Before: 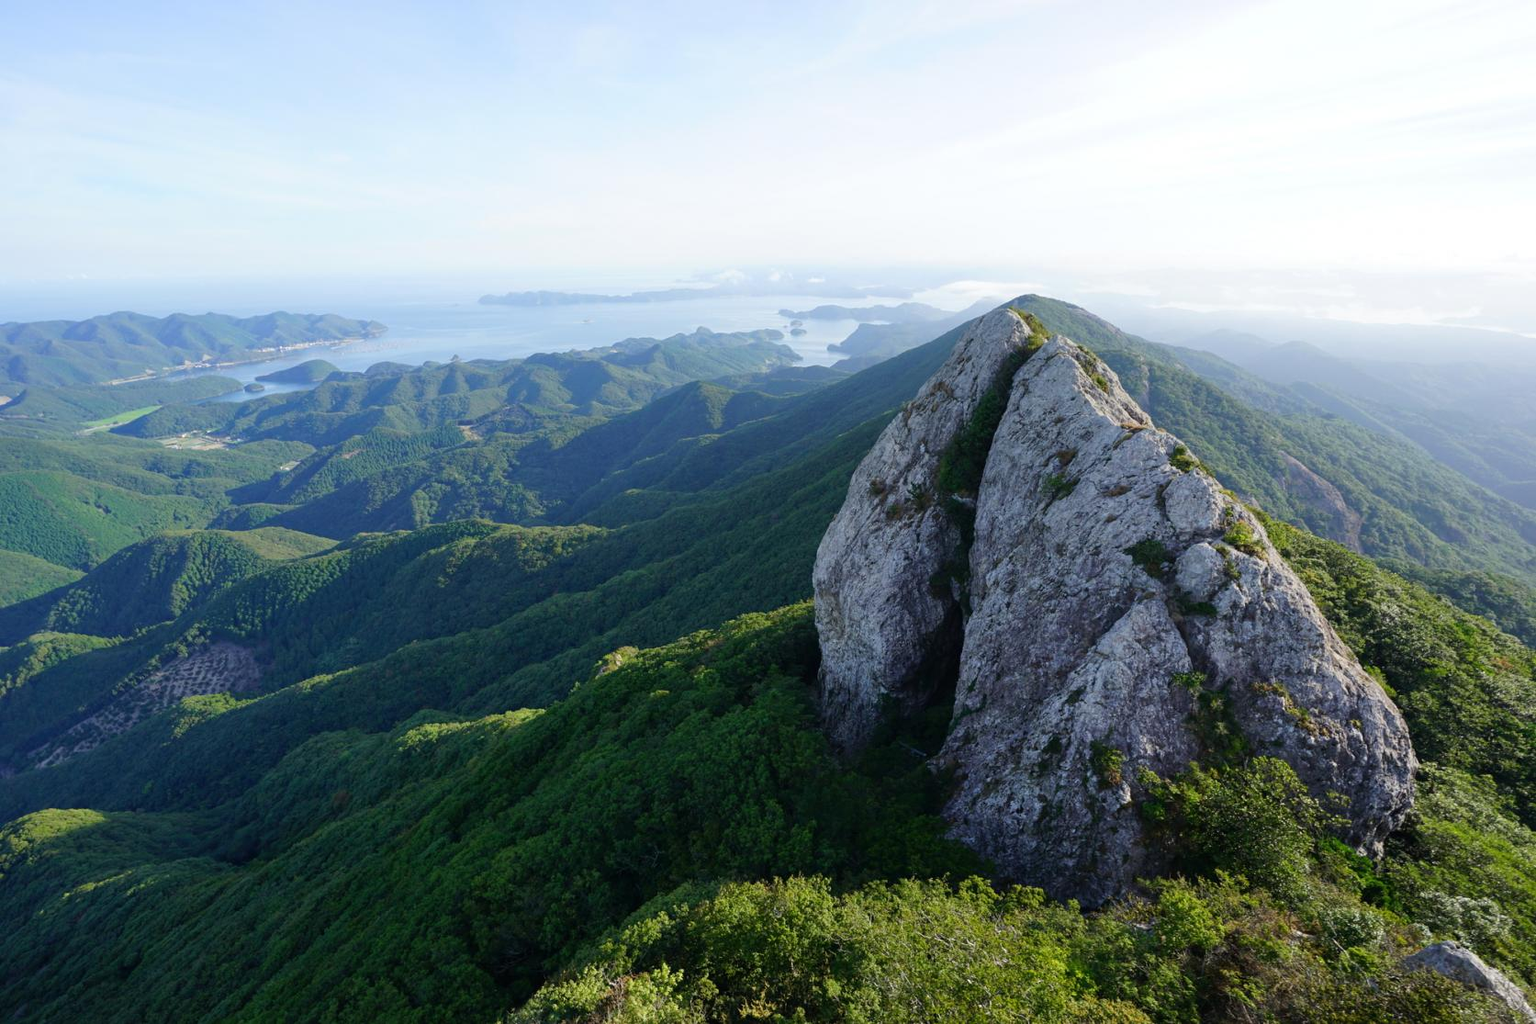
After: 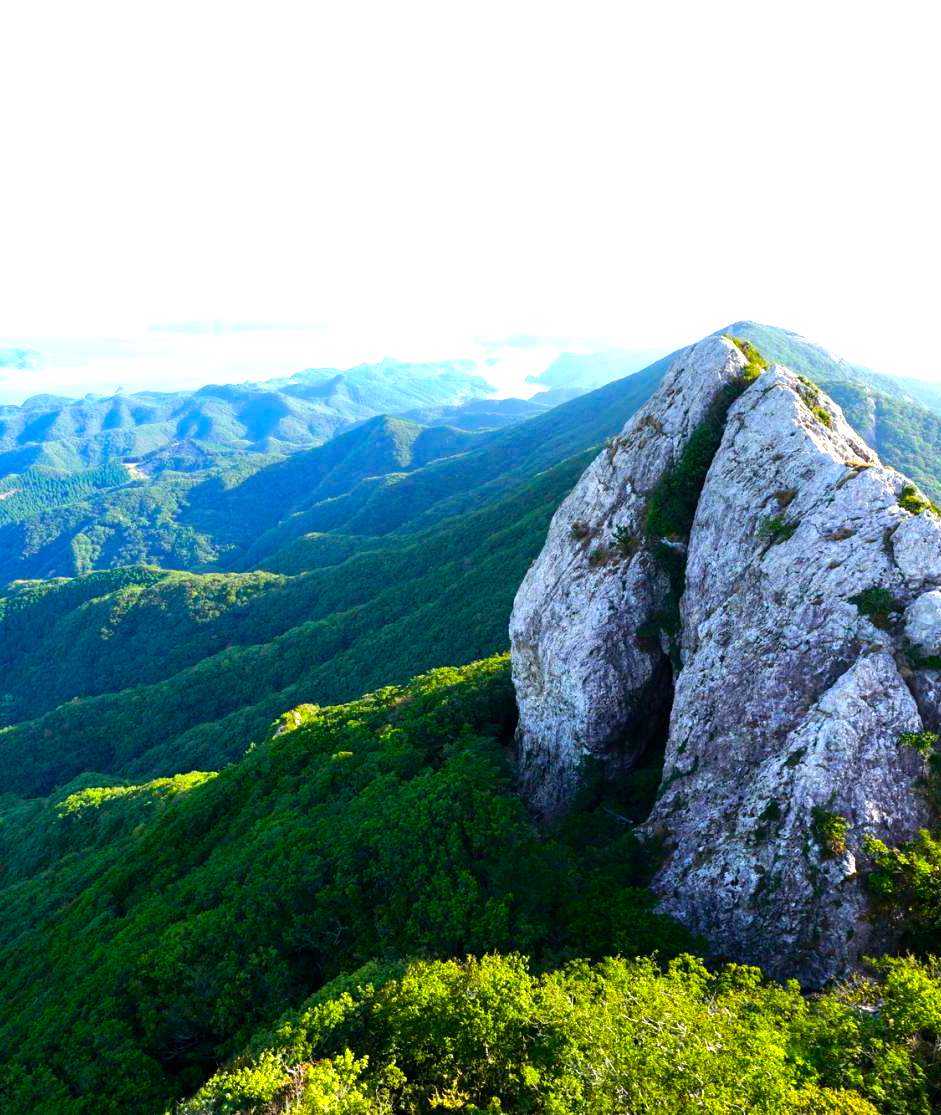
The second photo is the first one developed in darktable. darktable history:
exposure: black level correction 0.001, exposure 1 EV, compensate highlight preservation false
crop and rotate: left 22.516%, right 21.234%
tone equalizer: -8 EV -0.417 EV, -7 EV -0.389 EV, -6 EV -0.333 EV, -5 EV -0.222 EV, -3 EV 0.222 EV, -2 EV 0.333 EV, -1 EV 0.389 EV, +0 EV 0.417 EV, edges refinement/feathering 500, mask exposure compensation -1.57 EV, preserve details no
color balance rgb: linear chroma grading › global chroma 15%, perceptual saturation grading › global saturation 30%
